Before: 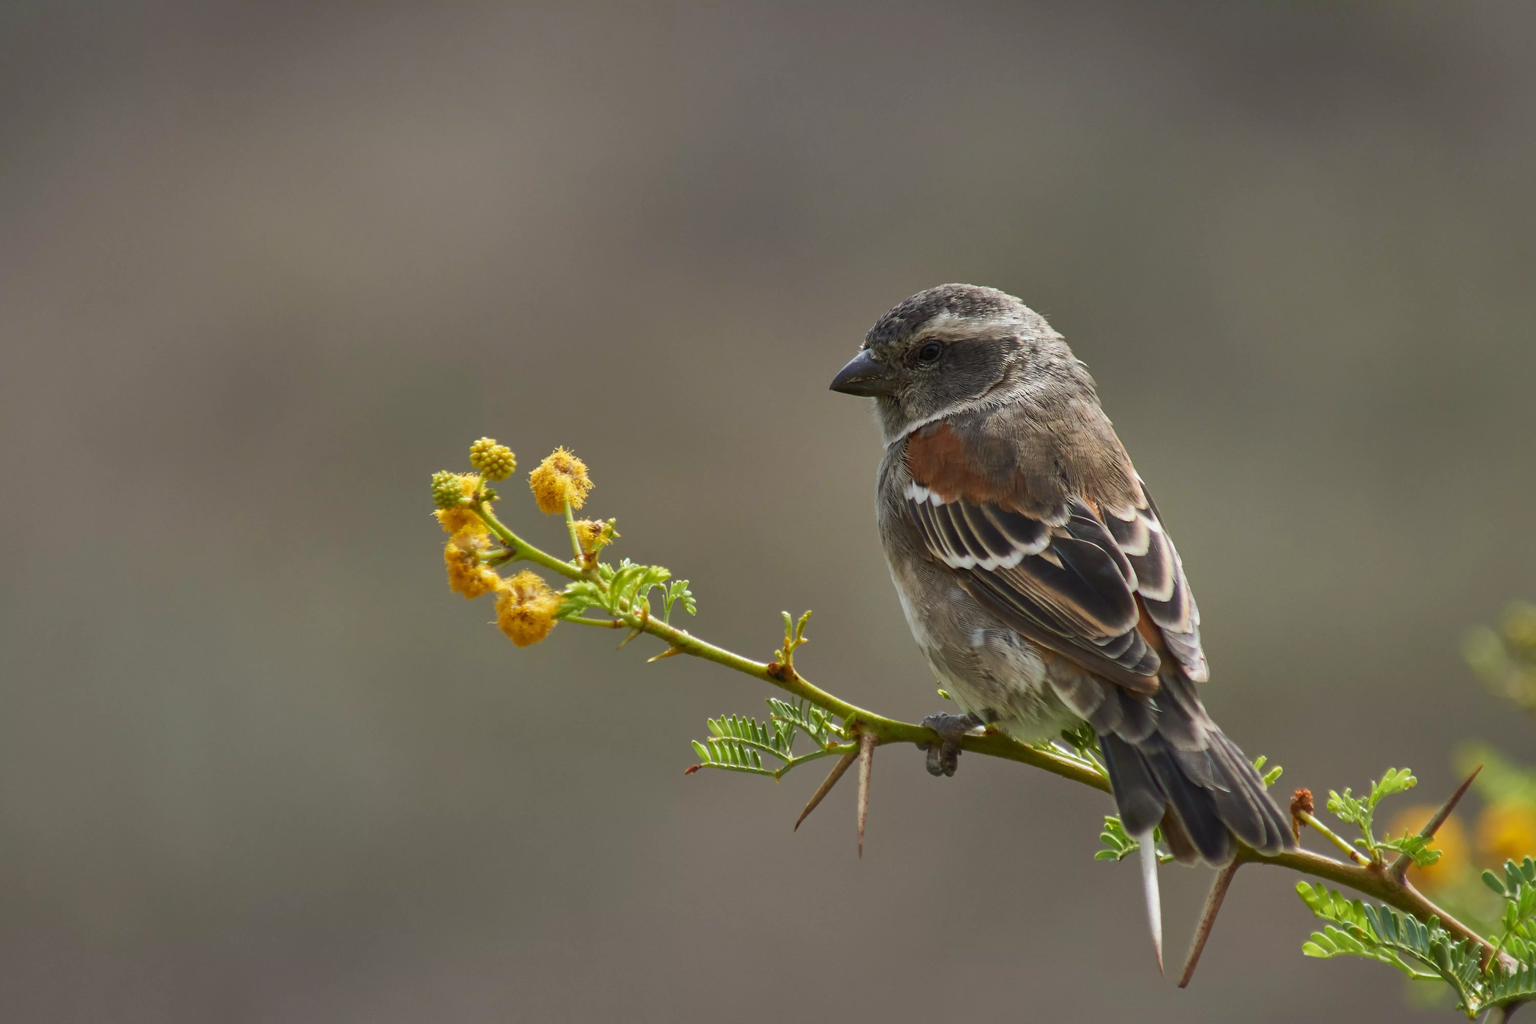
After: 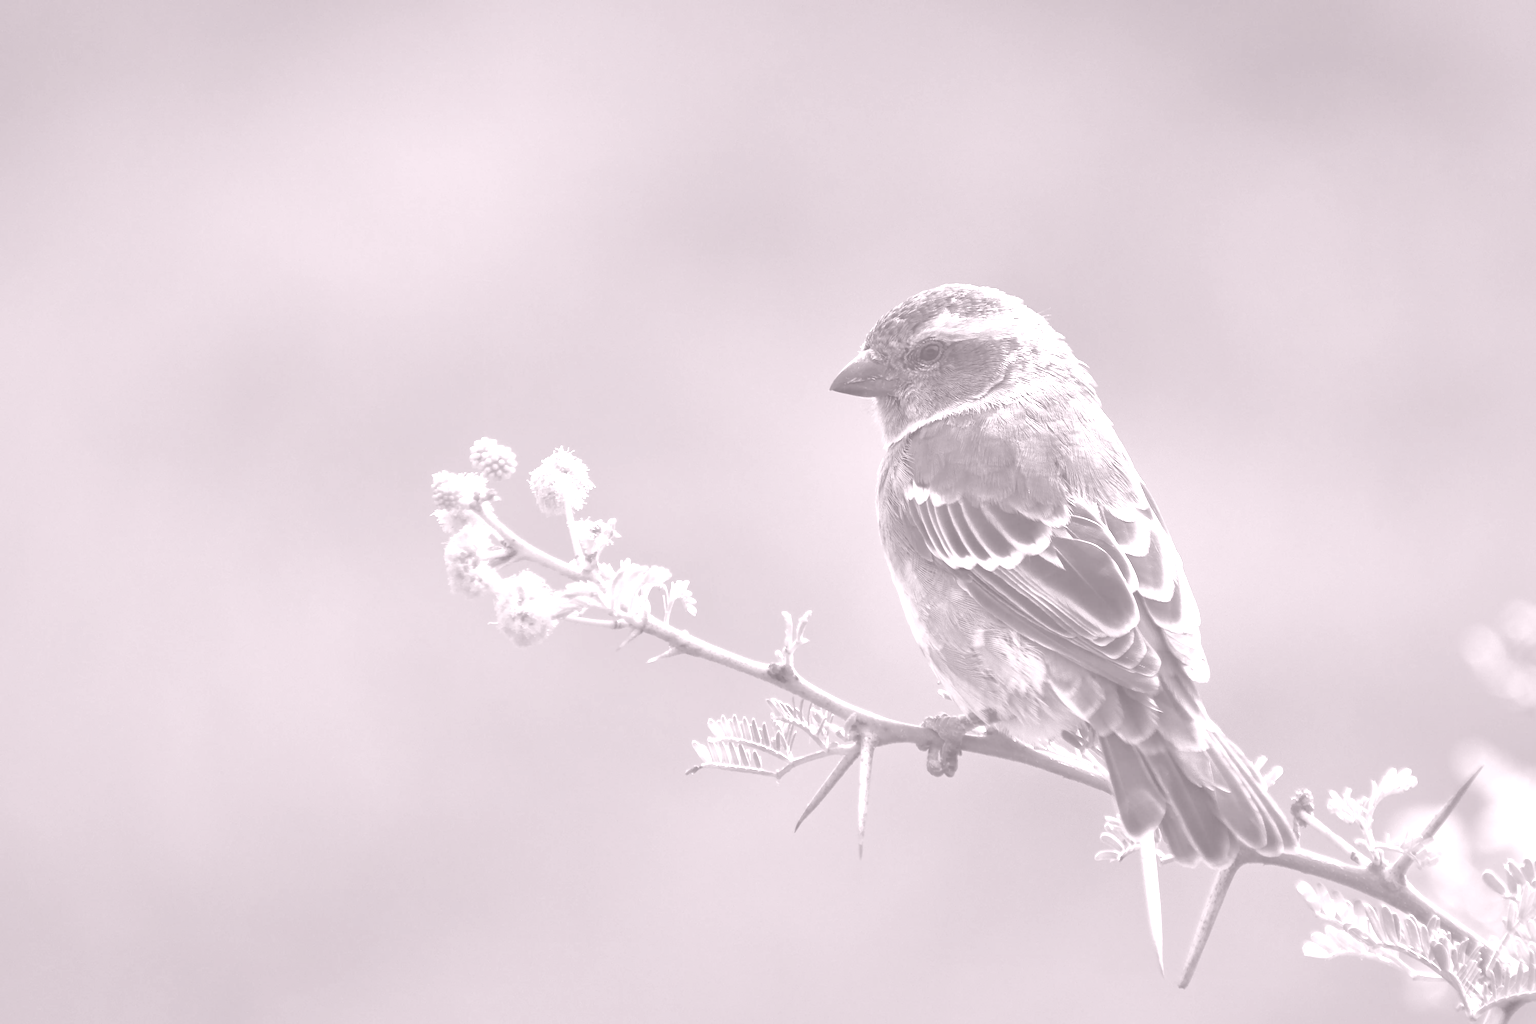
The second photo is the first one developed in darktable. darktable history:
white balance: red 1, blue 1
colorize: hue 25.2°, saturation 83%, source mix 82%, lightness 79%, version 1
